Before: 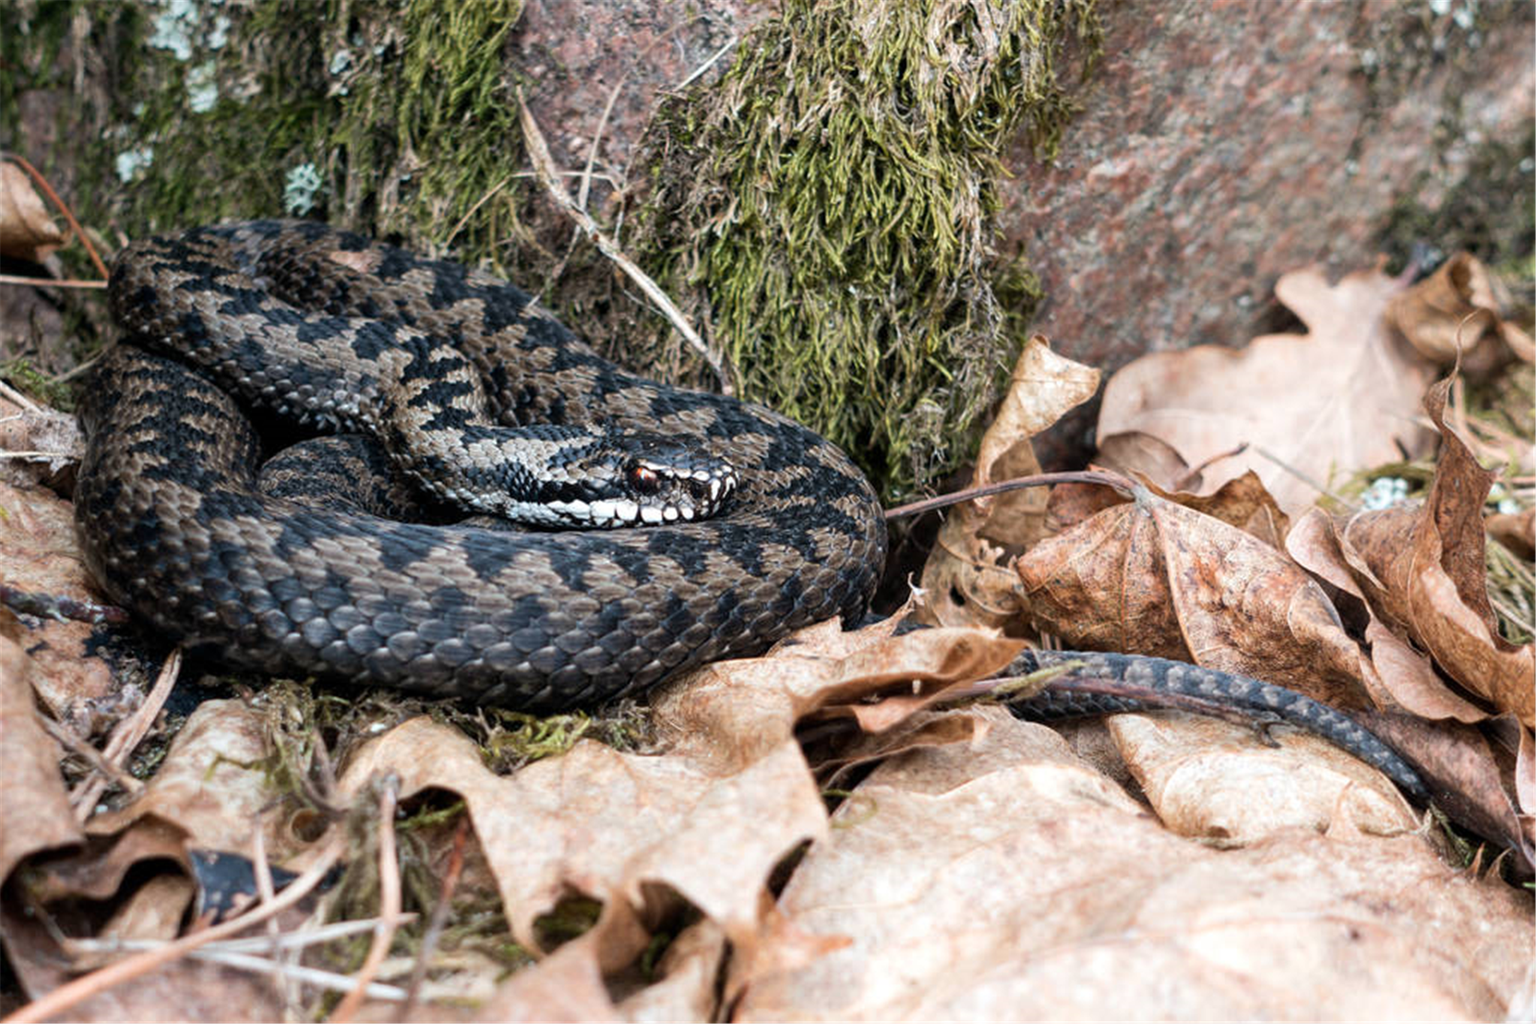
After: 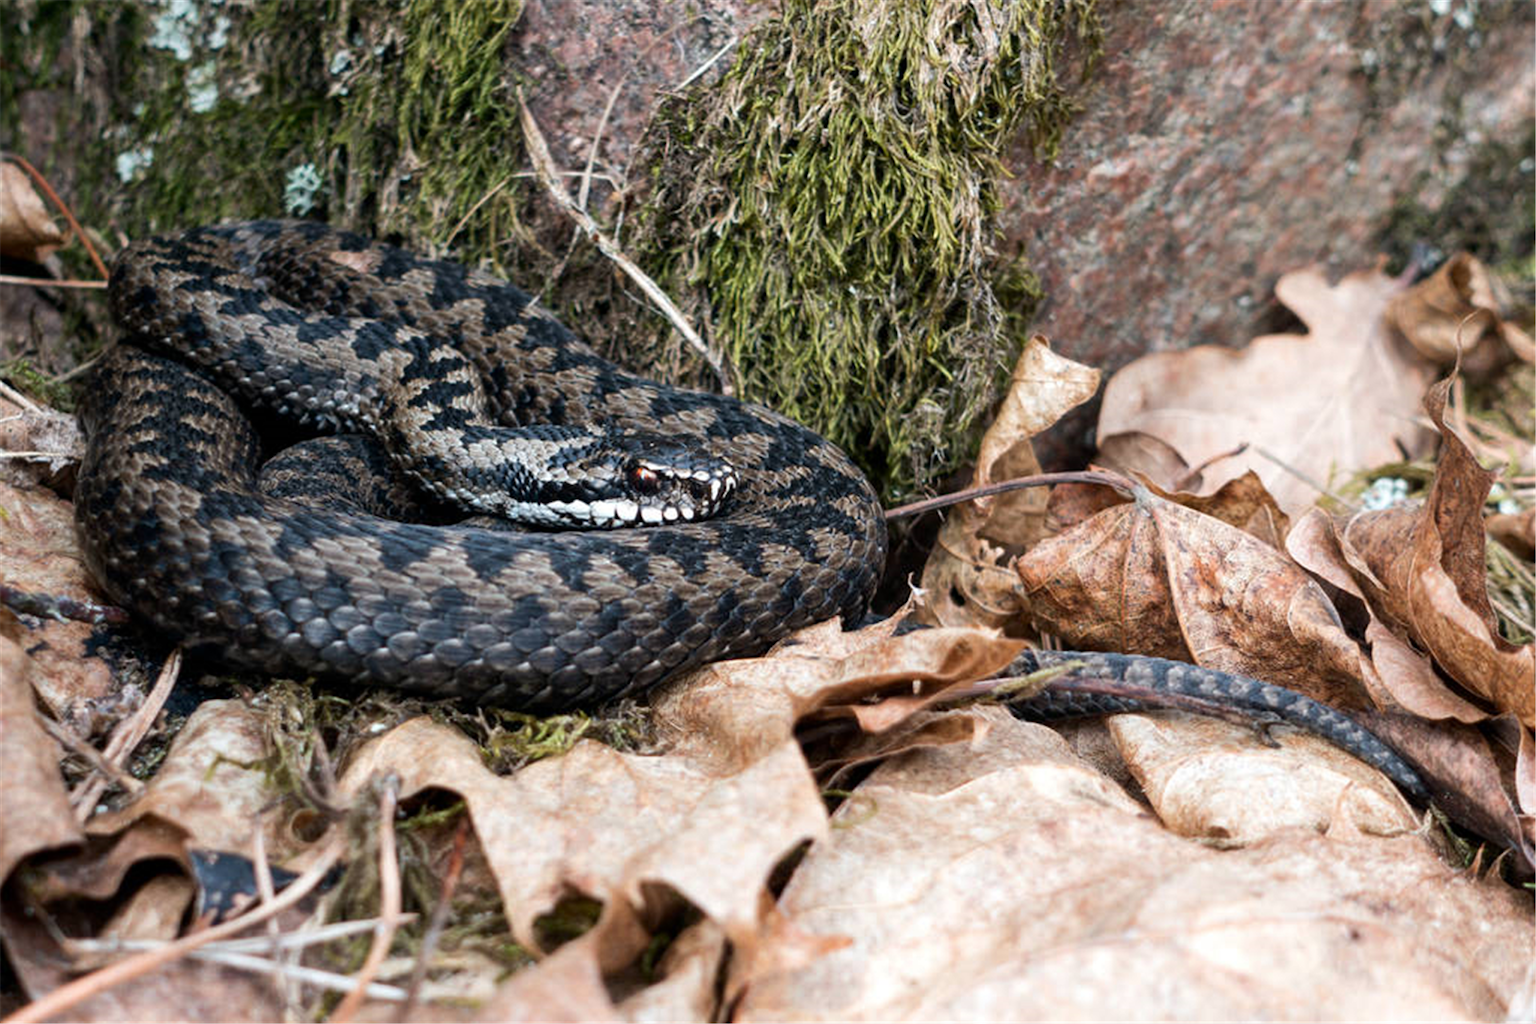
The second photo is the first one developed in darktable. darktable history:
contrast brightness saturation: contrast 0.03, brightness -0.04
vibrance: vibrance 15%
